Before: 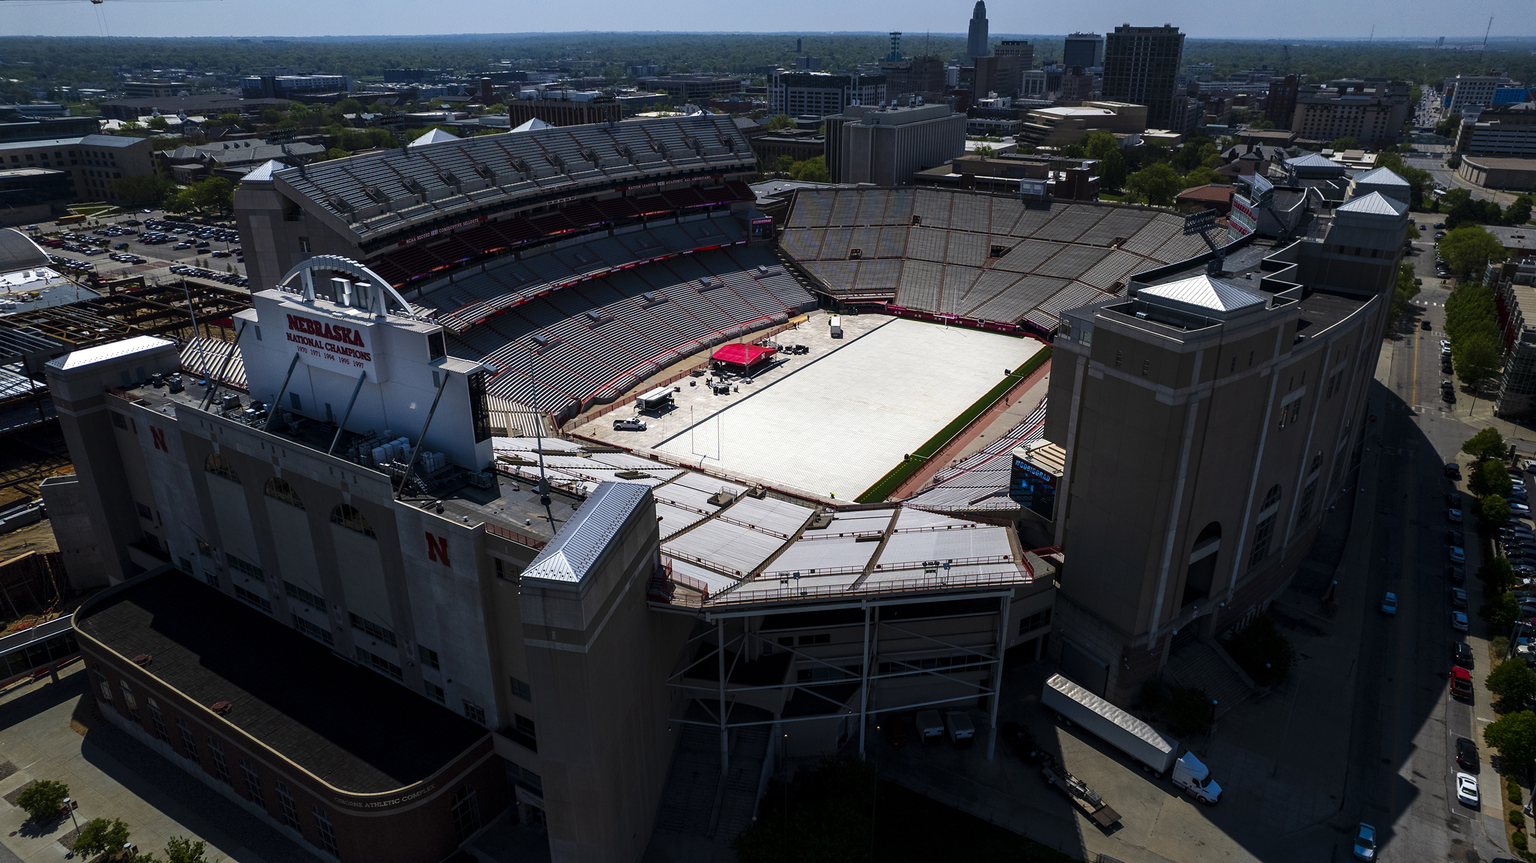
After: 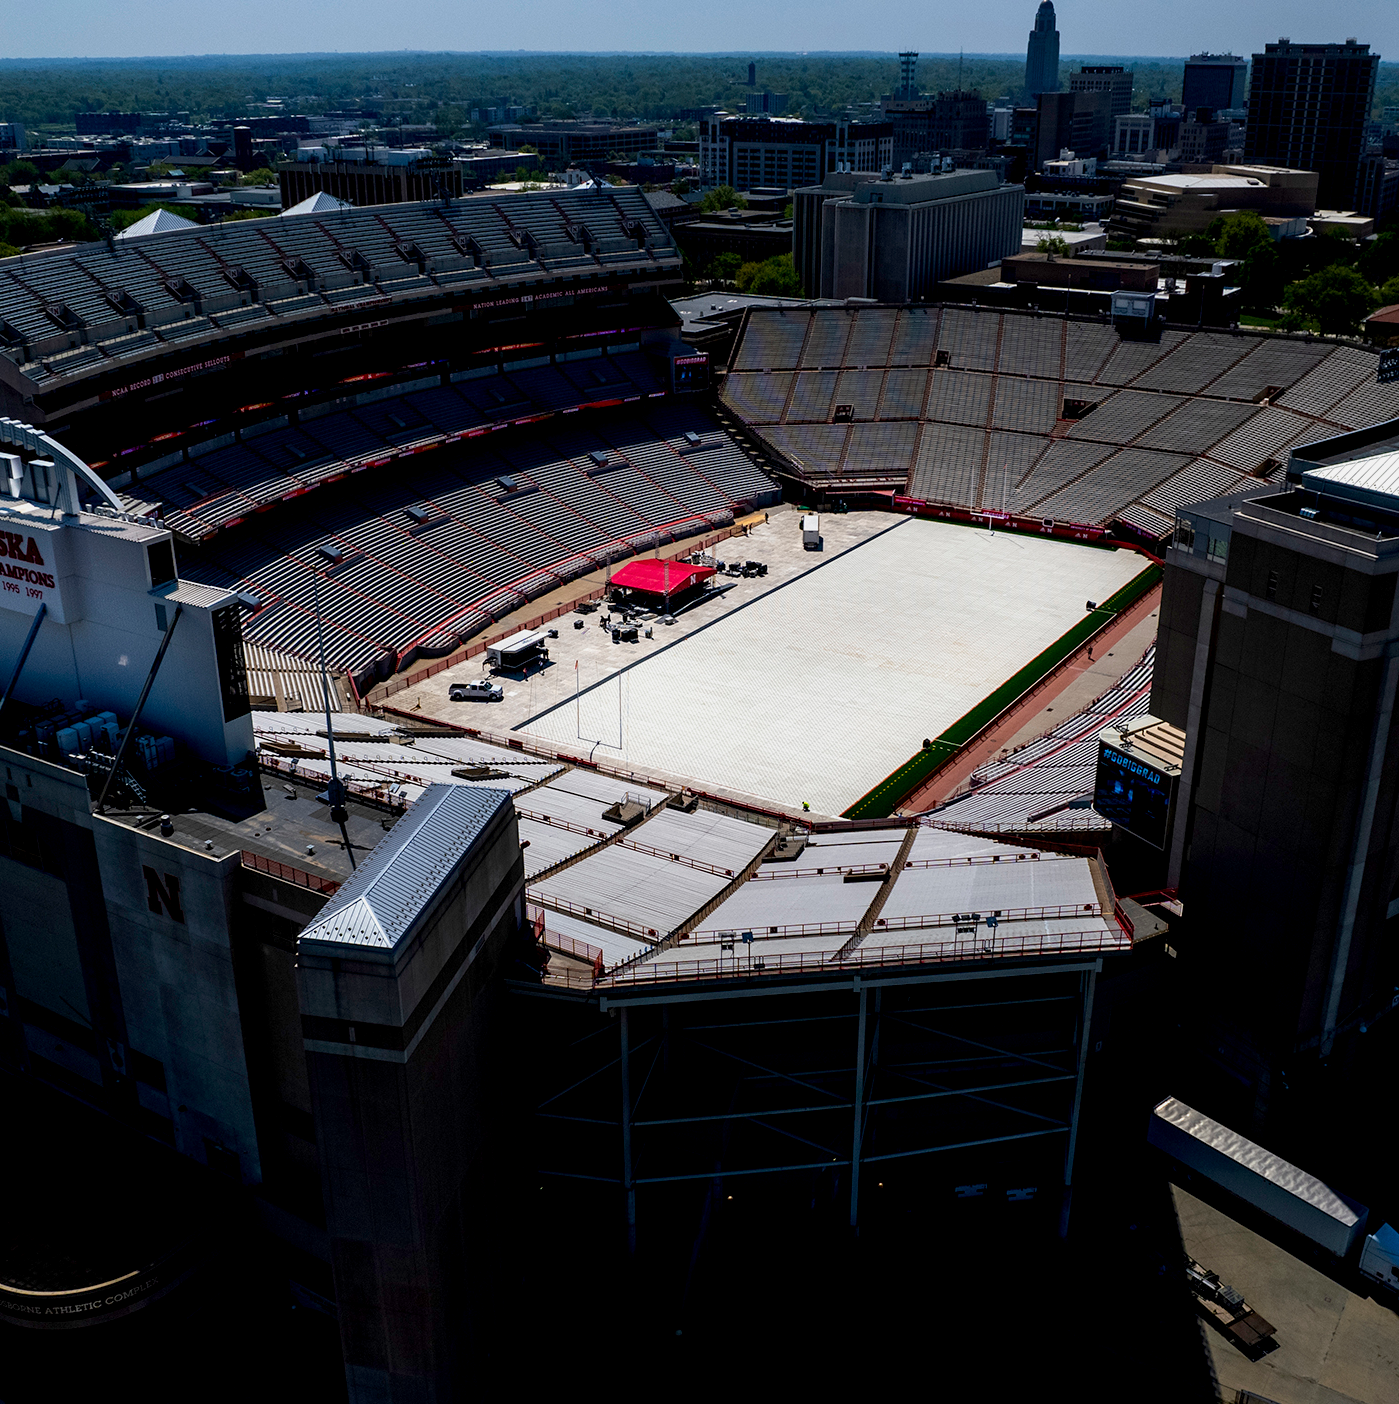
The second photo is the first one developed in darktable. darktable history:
exposure: black level correction 0.009, exposure -0.165 EV, compensate highlight preservation false
crop: left 21.999%, right 22.023%, bottom 0.001%
